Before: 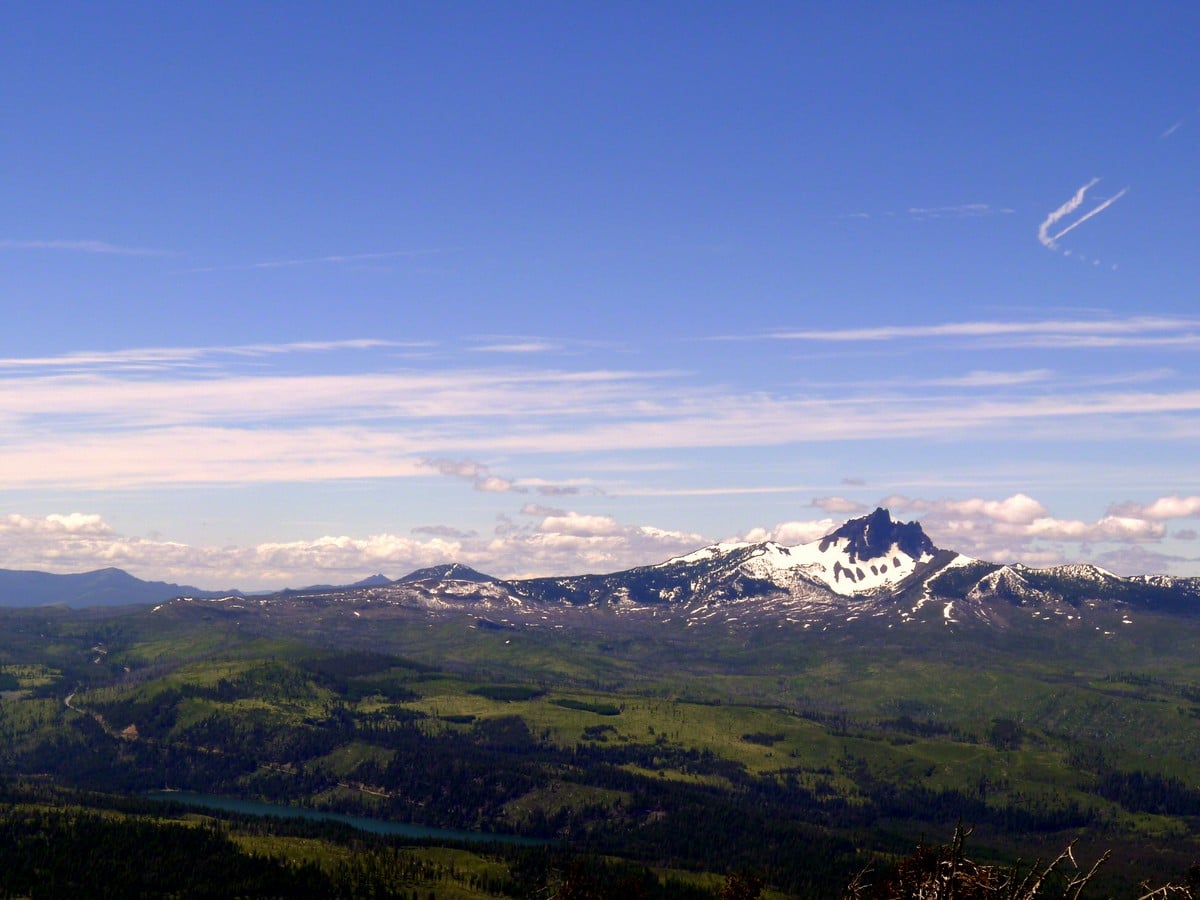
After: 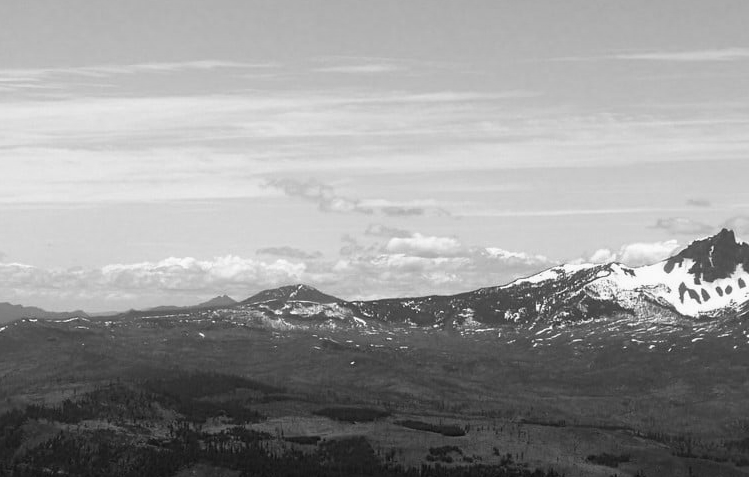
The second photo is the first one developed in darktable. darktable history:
crop: left 12.936%, top 31.043%, right 24.647%, bottom 15.936%
color calibration: output gray [0.22, 0.42, 0.37, 0], gray › normalize channels true, illuminant same as pipeline (D50), adaptation none (bypass), x 0.332, y 0.335, temperature 5008.15 K, gamut compression 0.017
